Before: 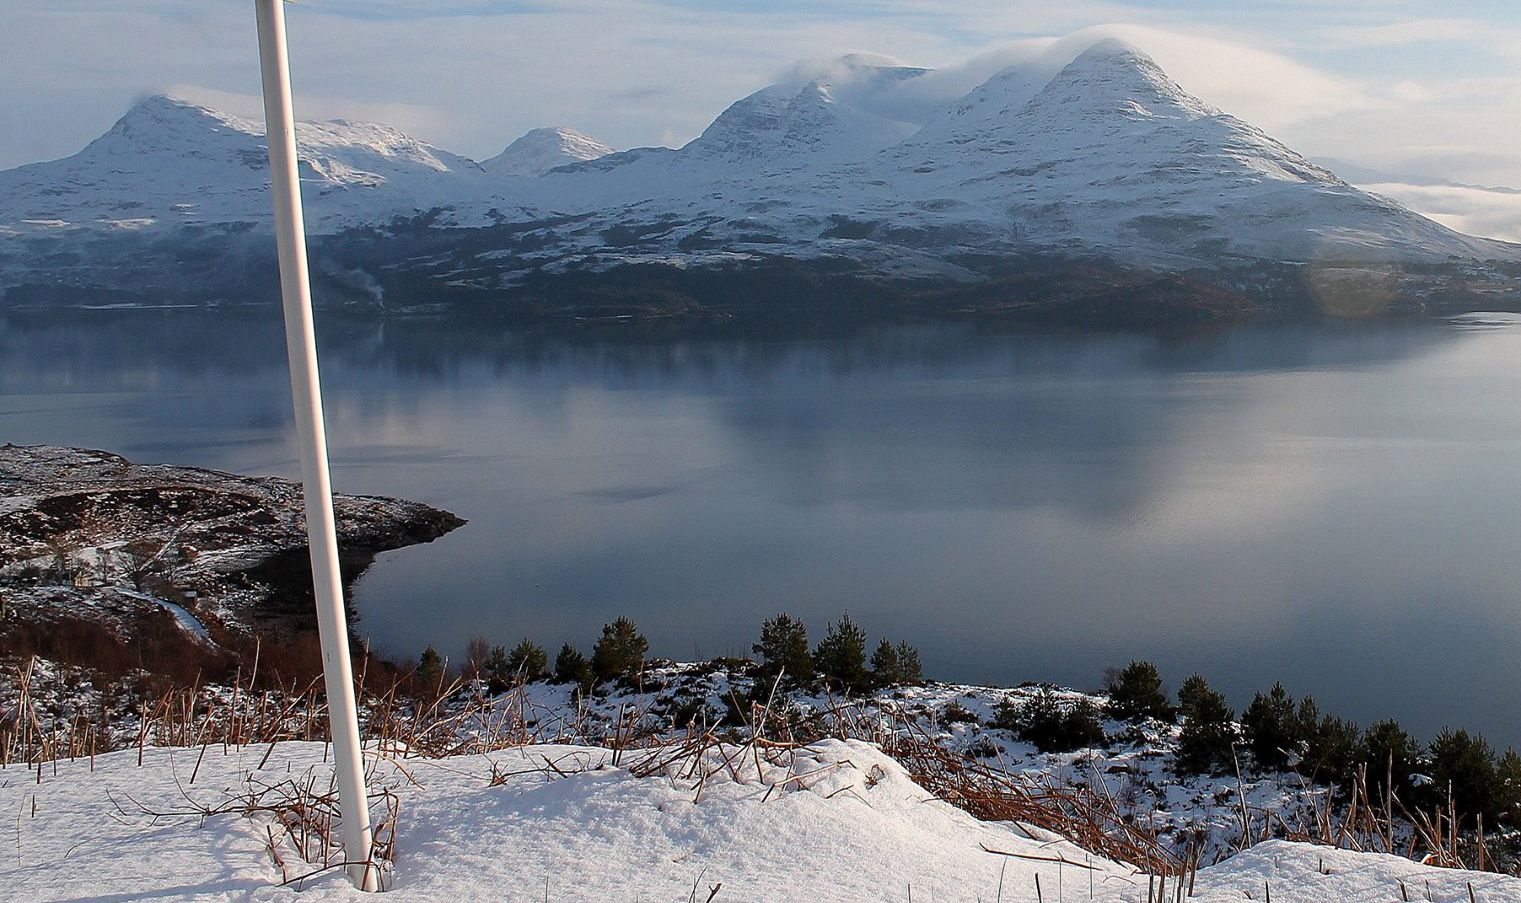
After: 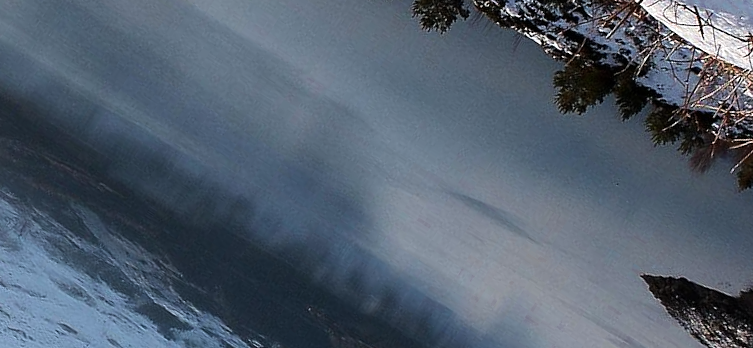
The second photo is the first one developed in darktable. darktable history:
color zones: curves: ch0 [(0.27, 0.396) (0.563, 0.504) (0.75, 0.5) (0.787, 0.307)]
tone equalizer: -8 EV -0.762 EV, -7 EV -0.677 EV, -6 EV -0.628 EV, -5 EV -0.421 EV, -3 EV 0.393 EV, -2 EV 0.6 EV, -1 EV 0.69 EV, +0 EV 0.748 EV, edges refinement/feathering 500, mask exposure compensation -1.57 EV, preserve details no
crop and rotate: angle 147.72°, left 9.102%, top 15.675%, right 4.463%, bottom 16.917%
